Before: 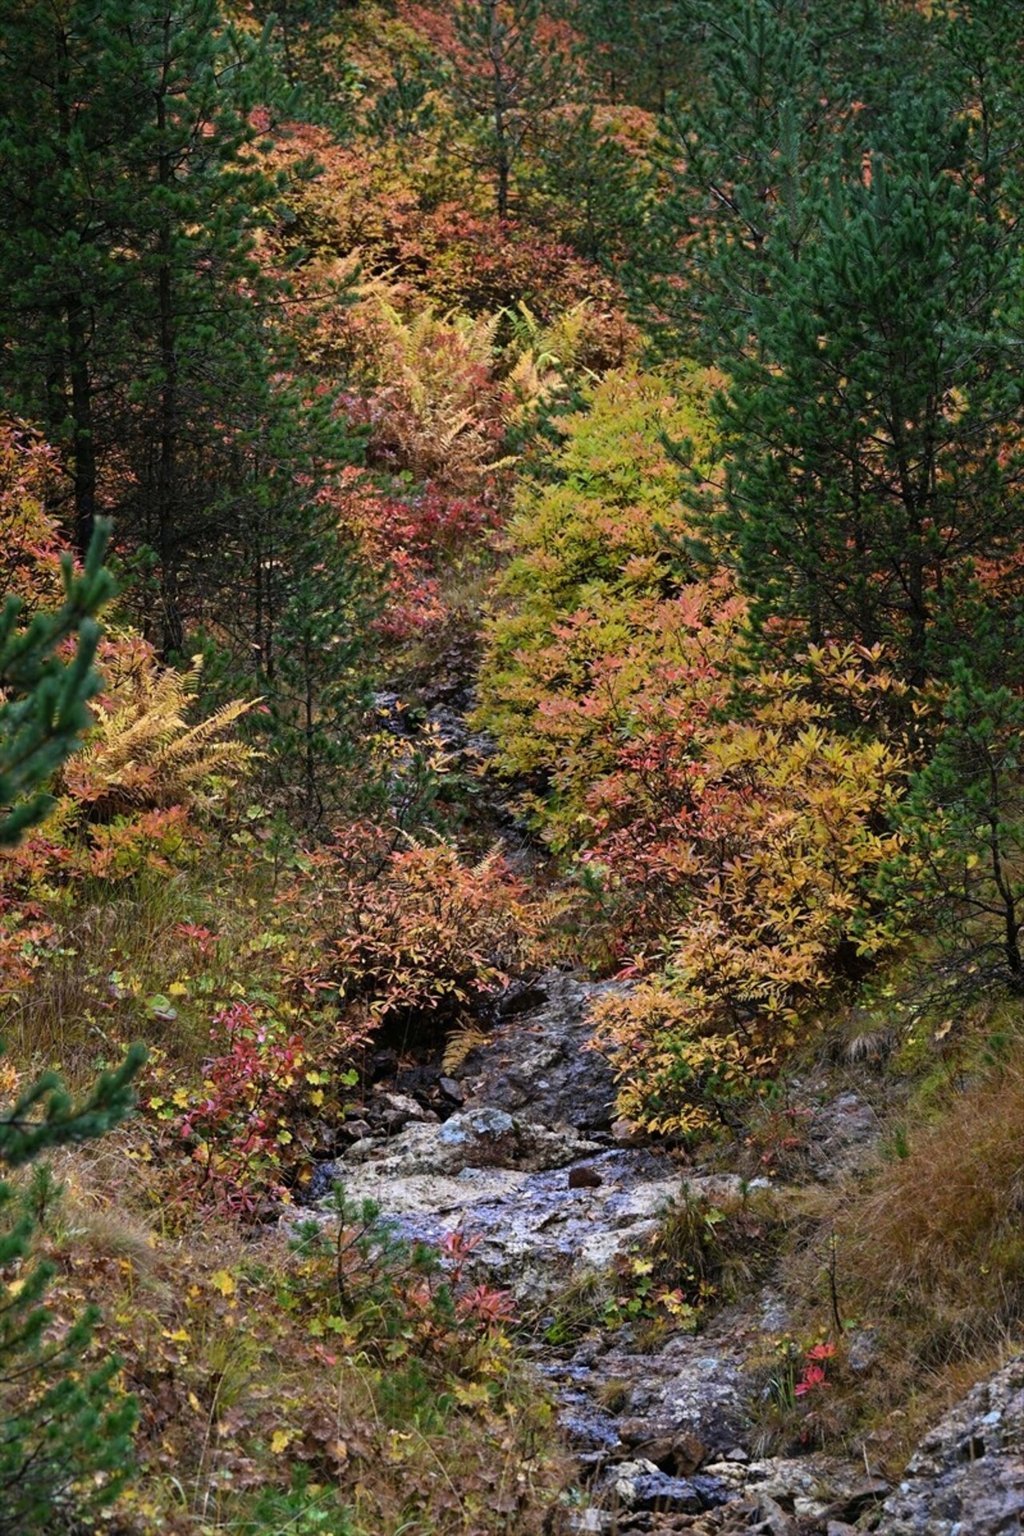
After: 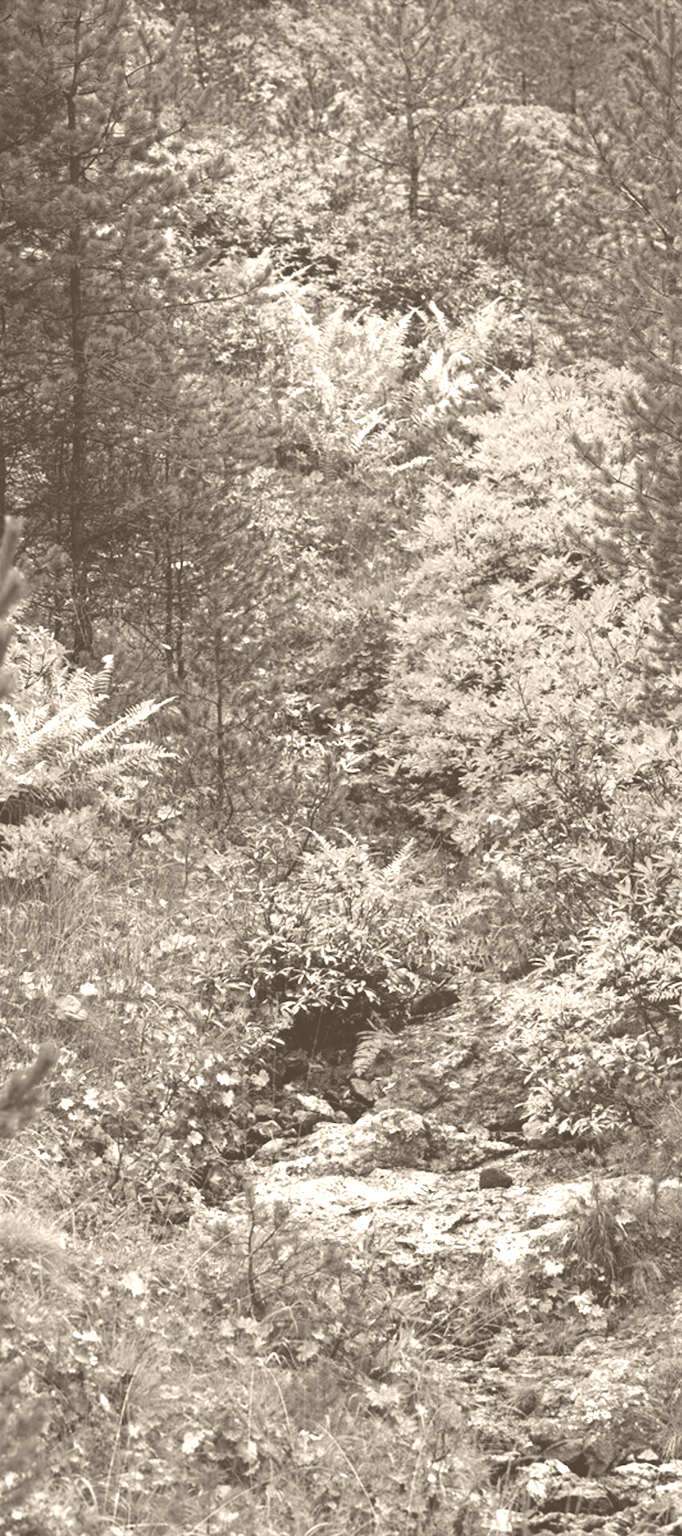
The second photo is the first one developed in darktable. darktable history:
crop and rotate: left 8.786%, right 24.548%
colorize: hue 34.49°, saturation 35.33%, source mix 100%, version 1
